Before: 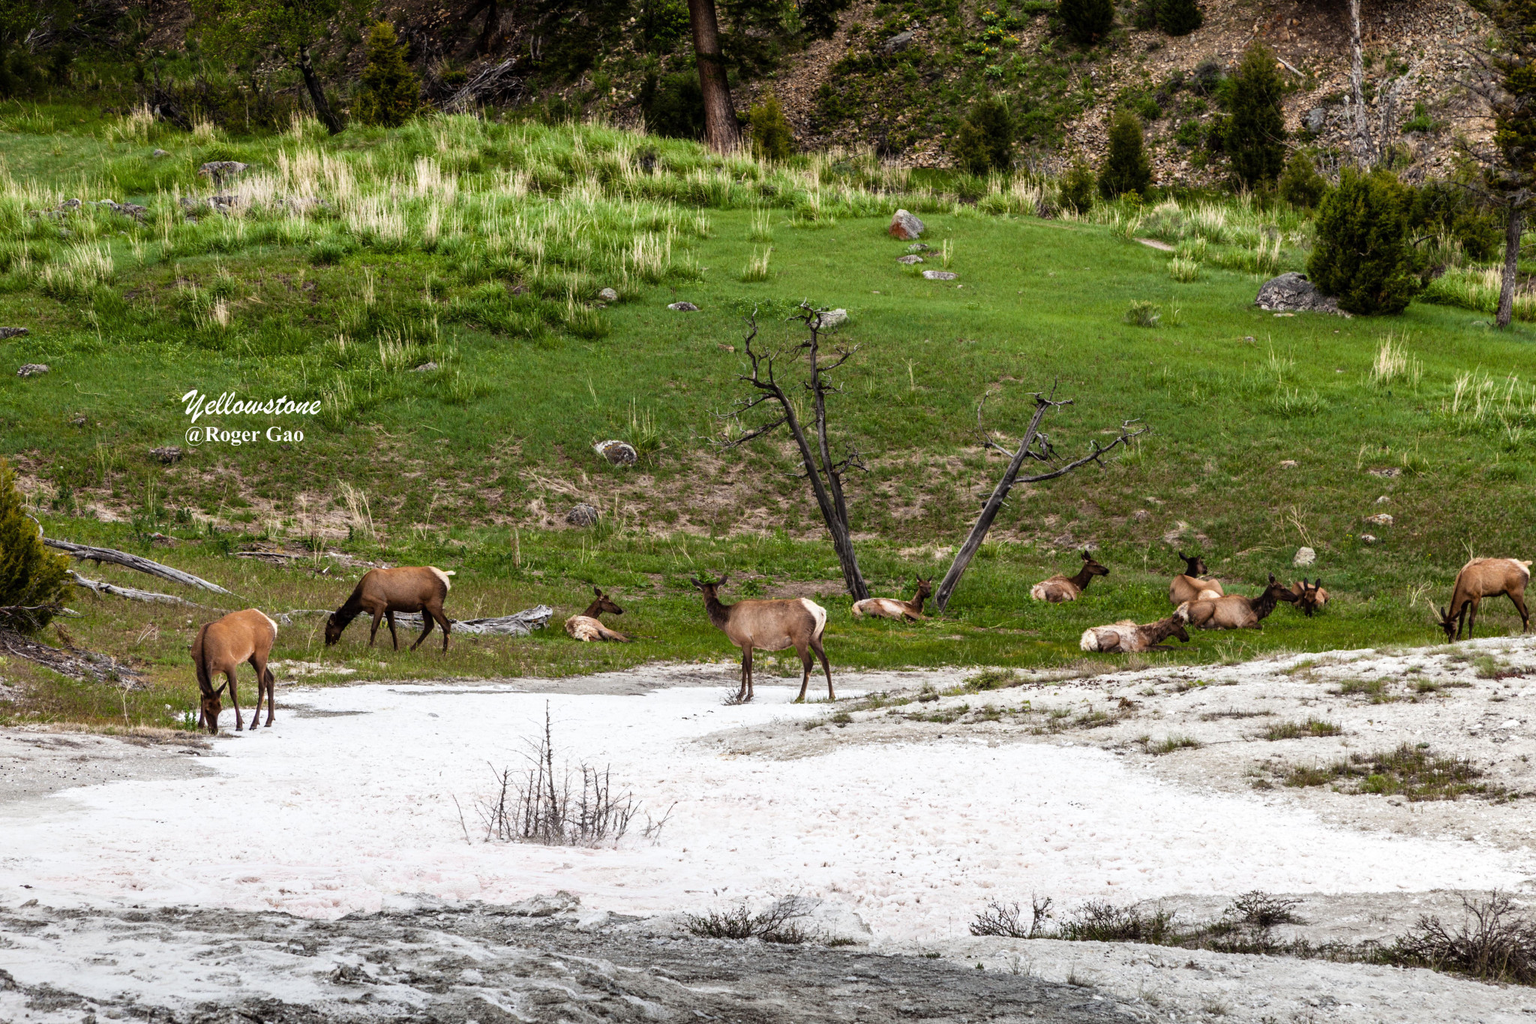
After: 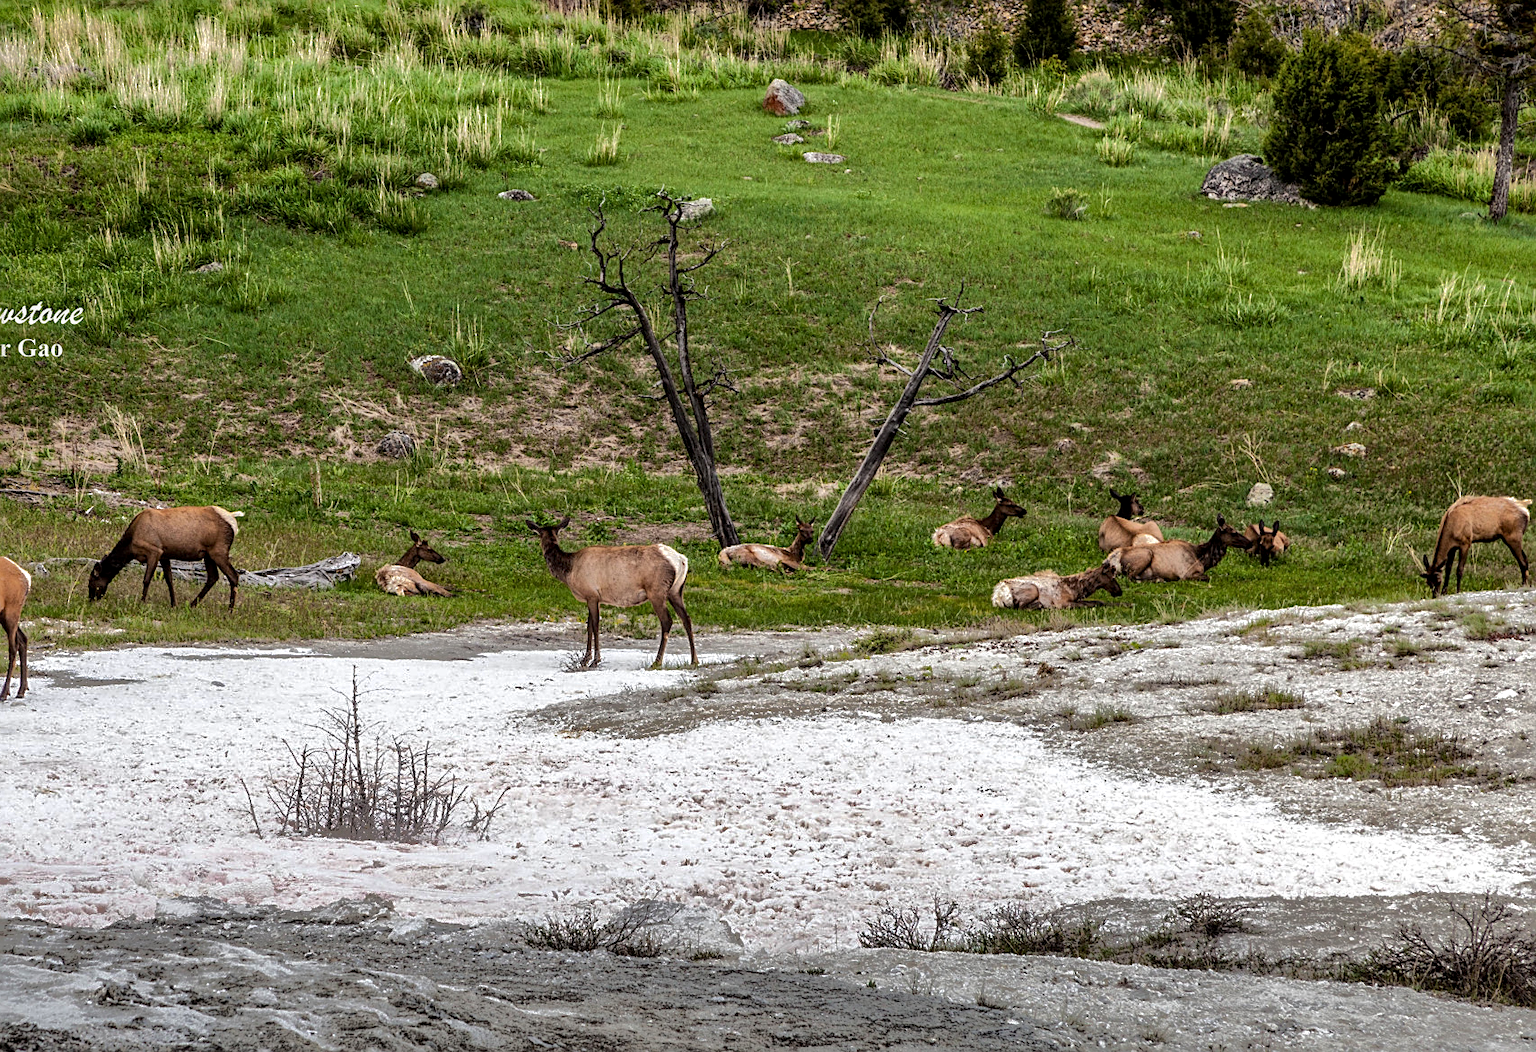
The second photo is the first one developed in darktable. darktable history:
local contrast: on, module defaults
crop: left 16.358%, top 14.051%
sharpen: on, module defaults
shadows and highlights: shadows -19.94, highlights -73.84
exposure: compensate highlight preservation false
